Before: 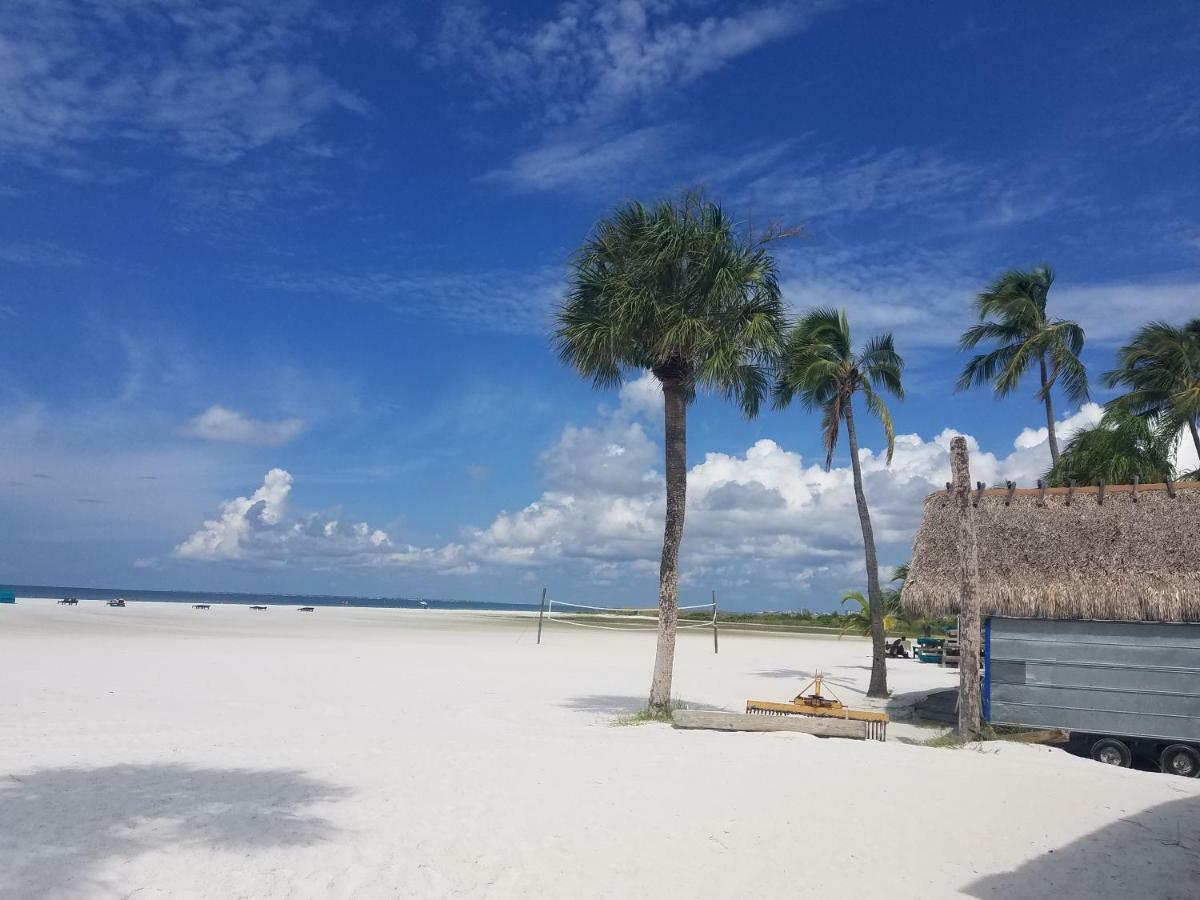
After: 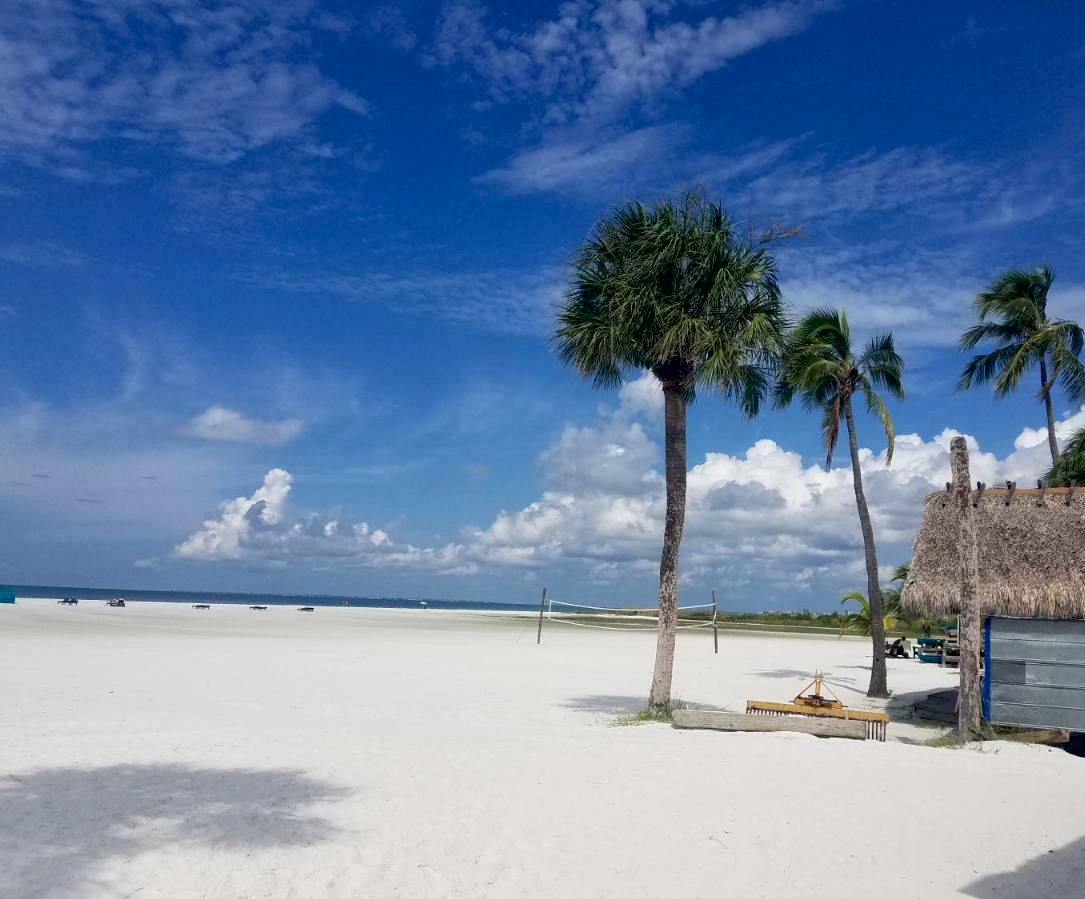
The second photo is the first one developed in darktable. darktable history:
crop: right 9.511%, bottom 0.024%
local contrast: mode bilateral grid, contrast 20, coarseness 50, detail 119%, midtone range 0.2
exposure: black level correction 0.017, exposure -0.009 EV, compensate highlight preservation false
